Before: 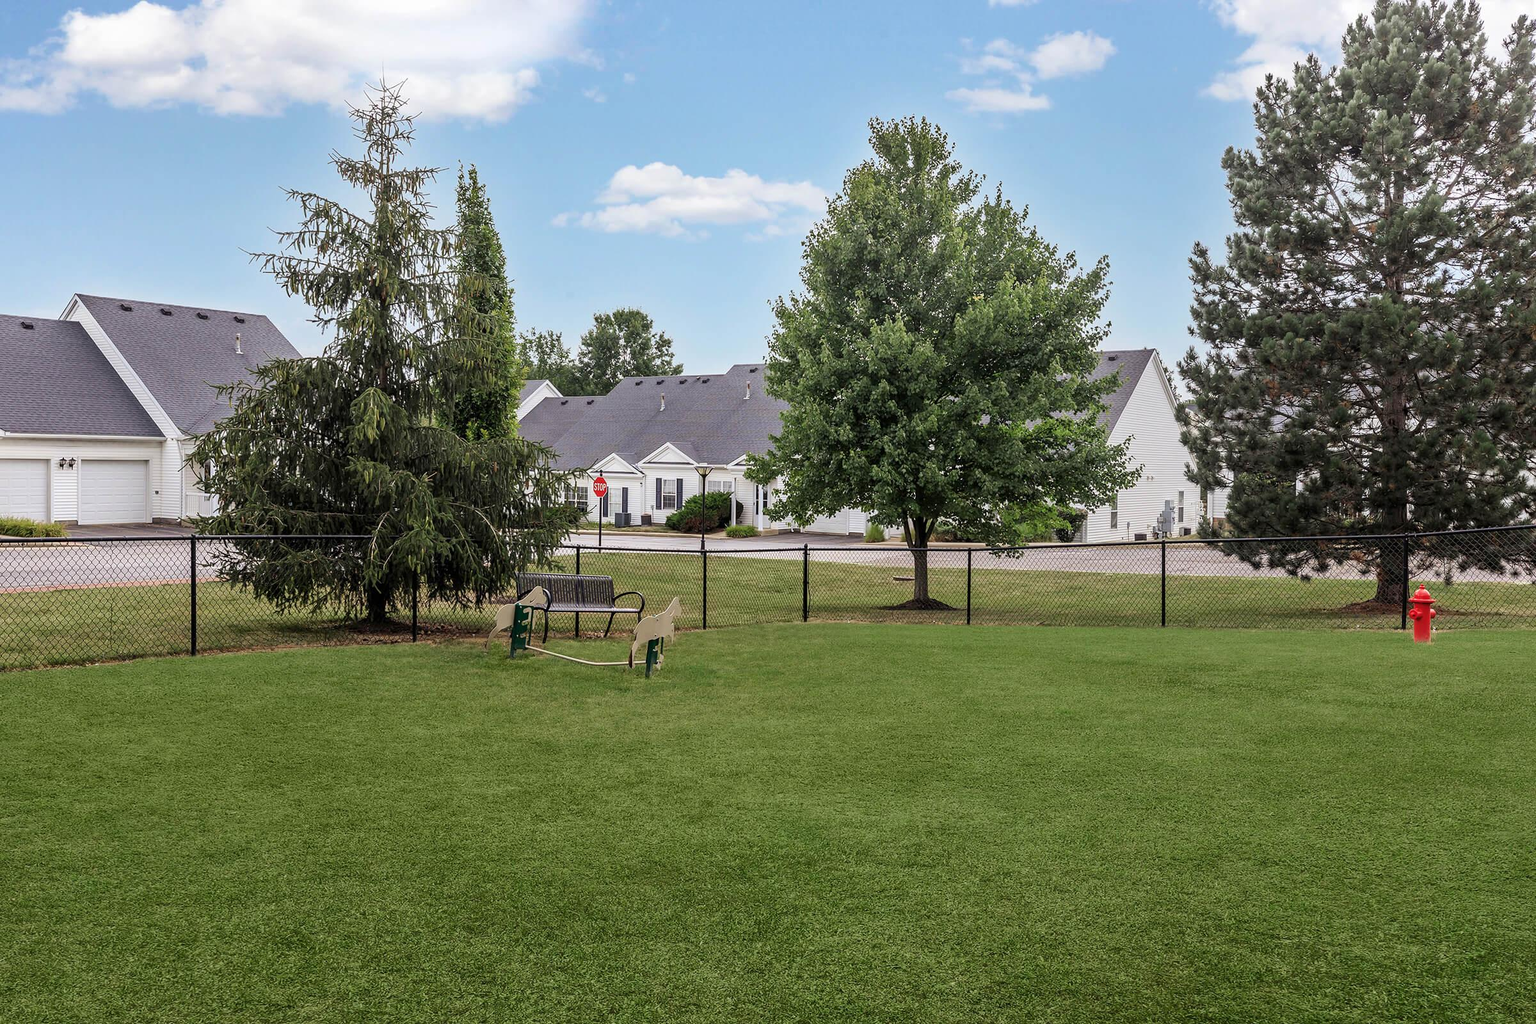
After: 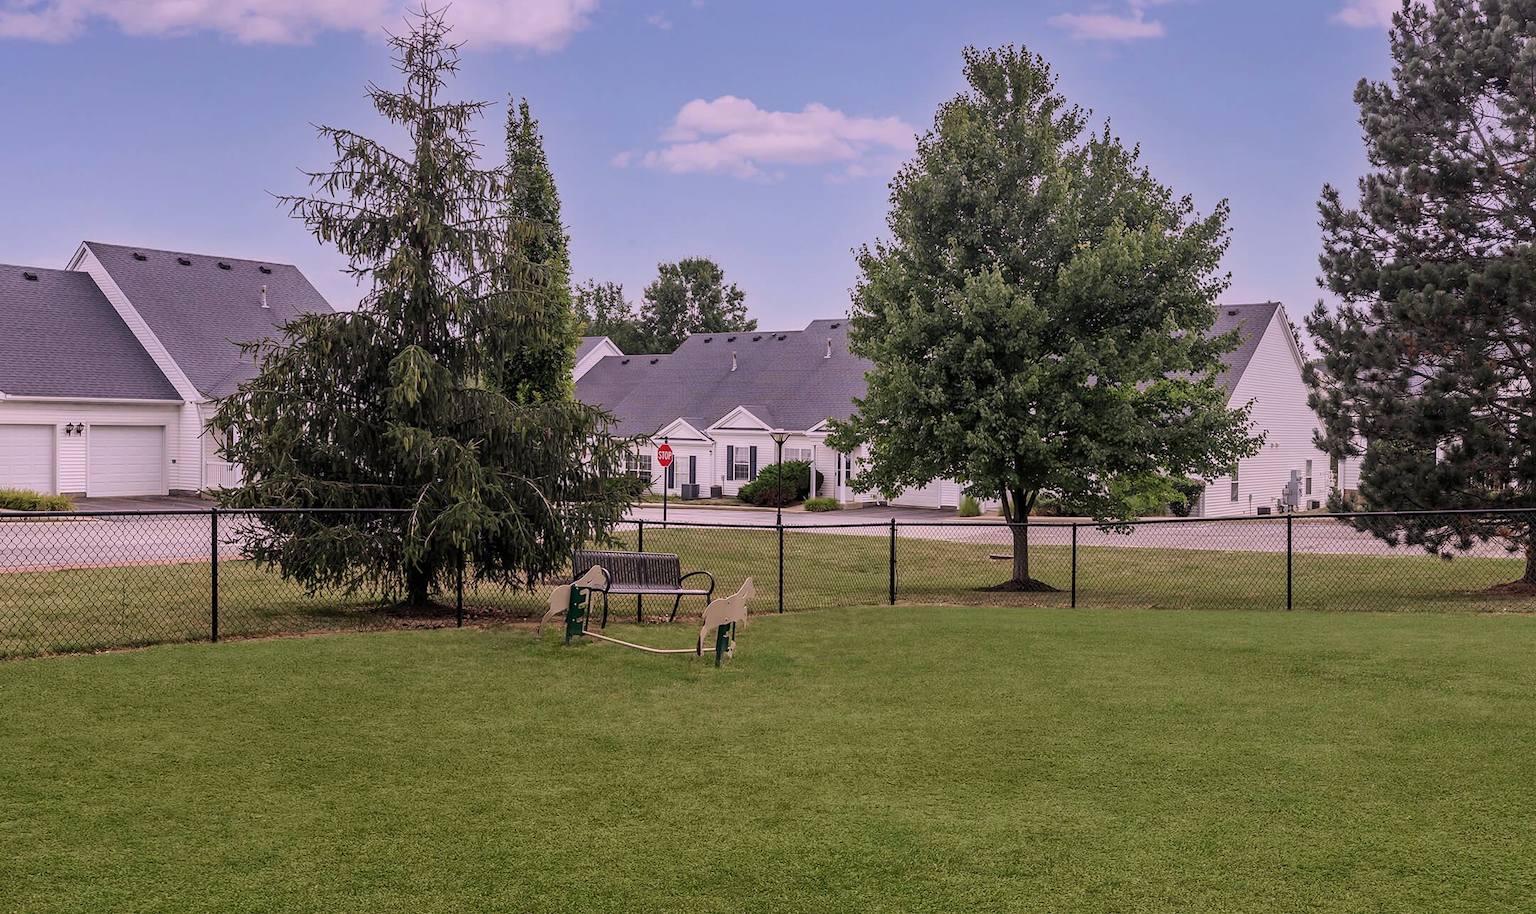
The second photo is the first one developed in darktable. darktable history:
contrast brightness saturation: saturation -0.04
crop: top 7.49%, right 9.717%, bottom 11.943%
graduated density: hue 238.83°, saturation 50%
color correction: highlights a* 12.23, highlights b* 5.41
